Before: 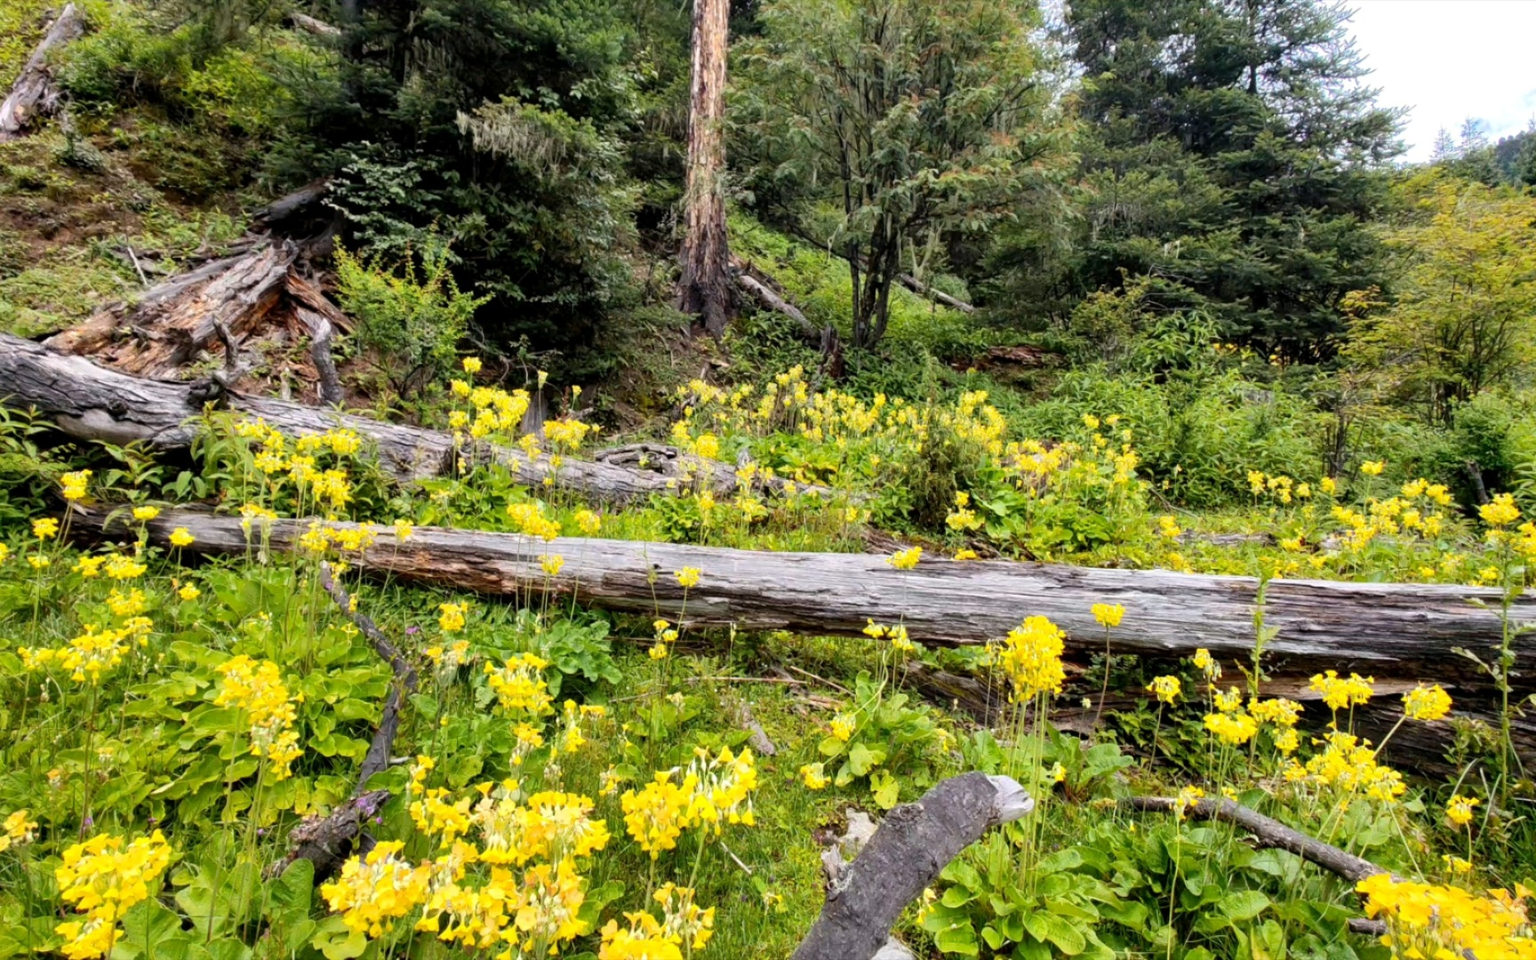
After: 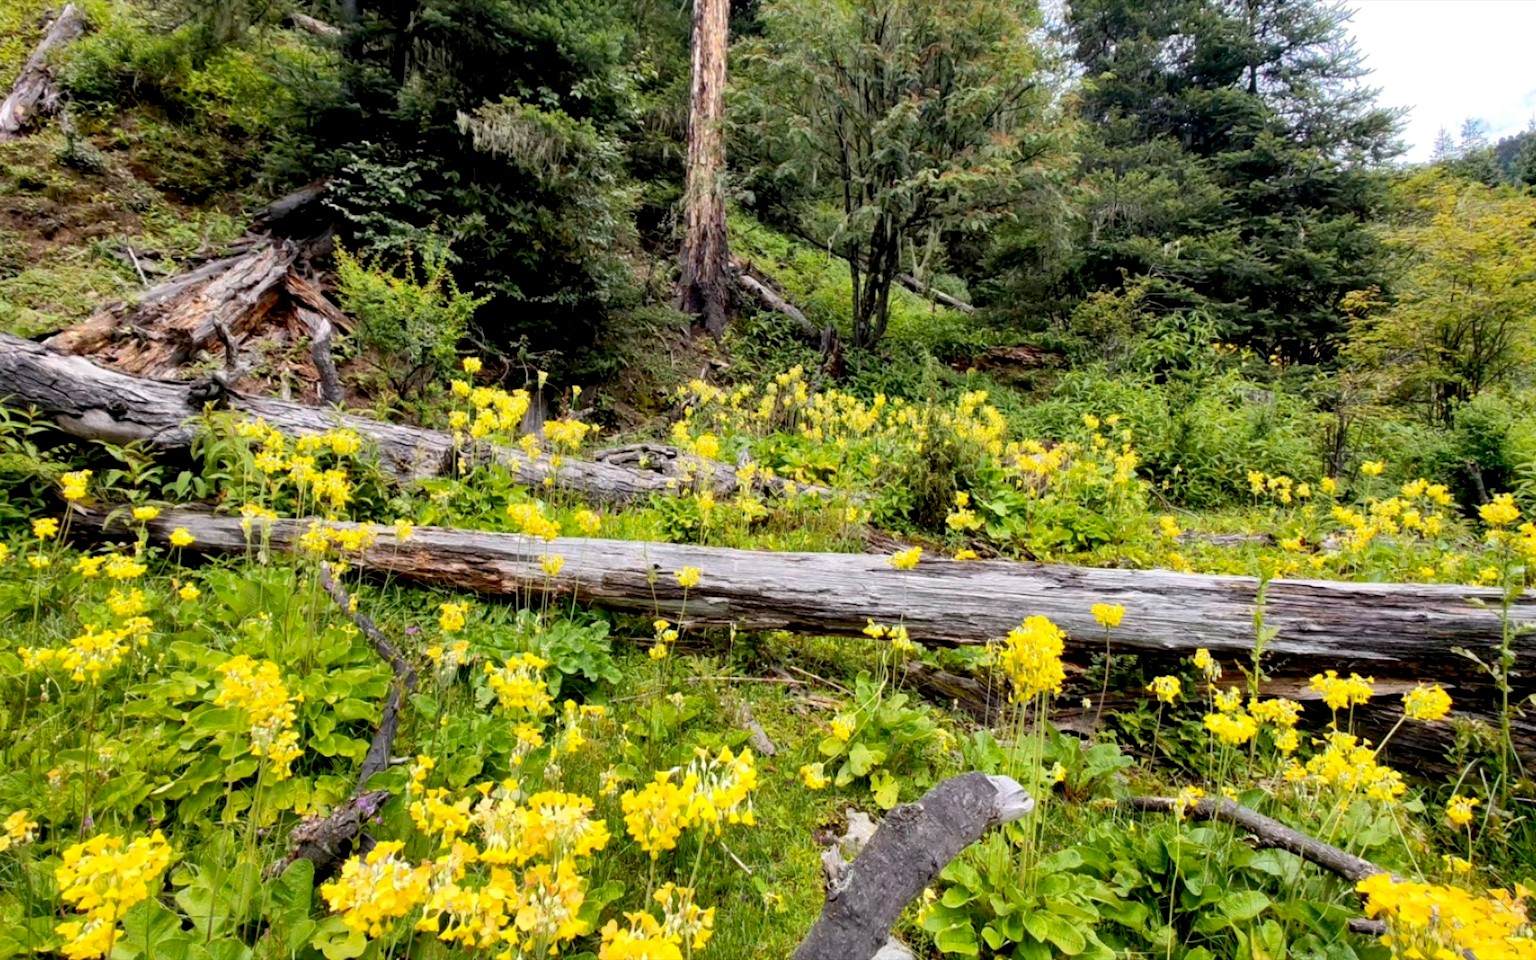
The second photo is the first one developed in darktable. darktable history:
exposure: black level correction 0.006, compensate highlight preservation false
